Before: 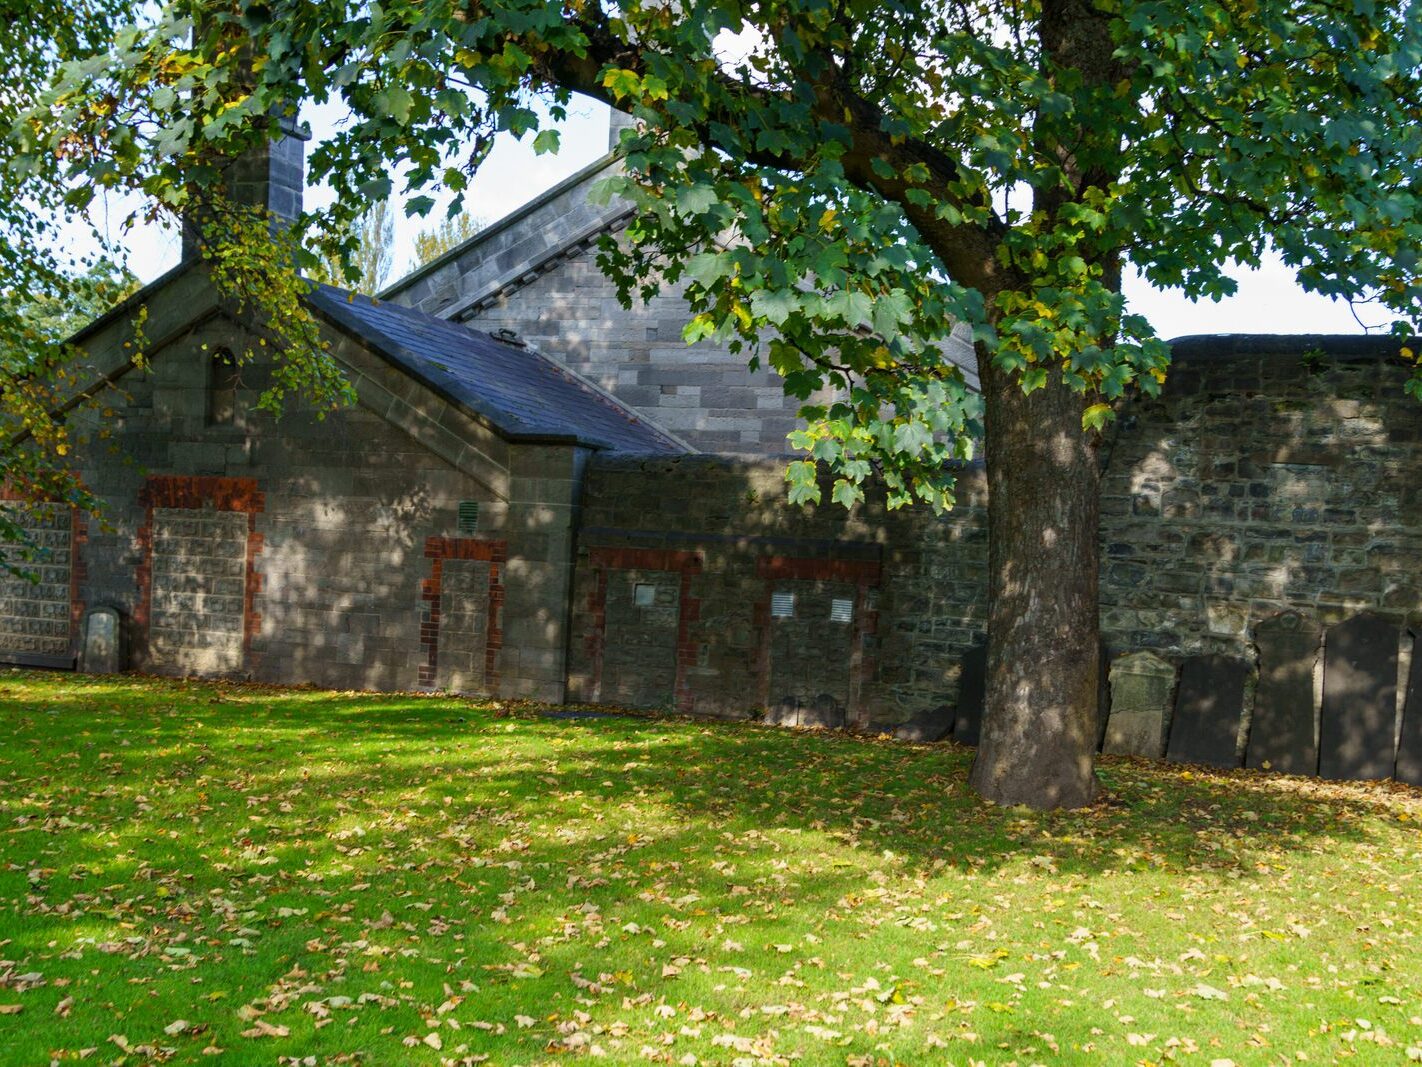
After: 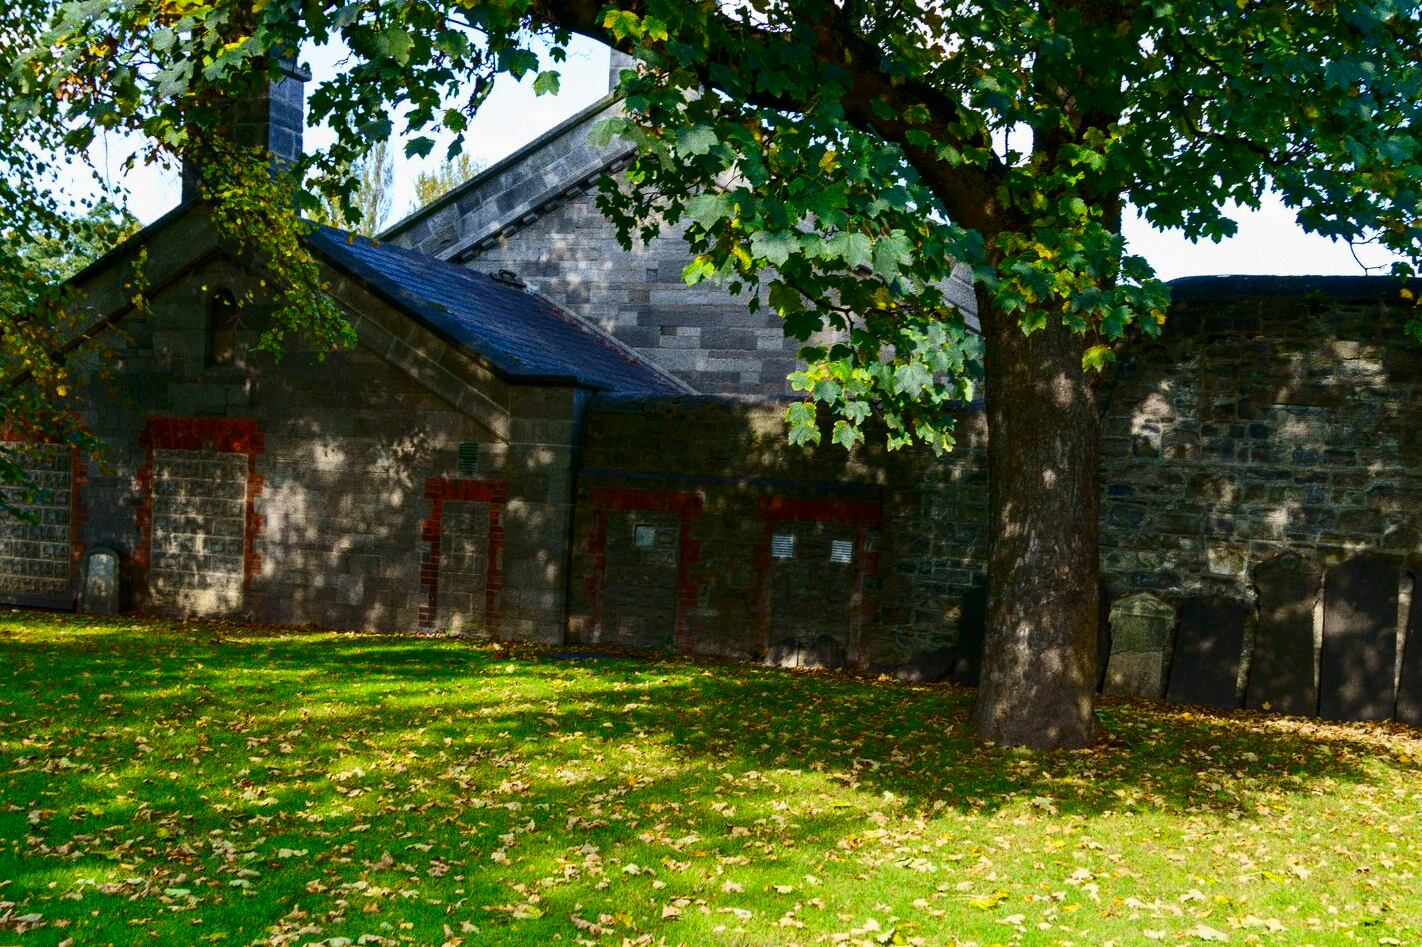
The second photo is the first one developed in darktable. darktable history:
crop and rotate: top 5.609%, bottom 5.609%
contrast brightness saturation: contrast 0.19, brightness -0.11, saturation 0.21
grain: coarseness 0.09 ISO, strength 40%
